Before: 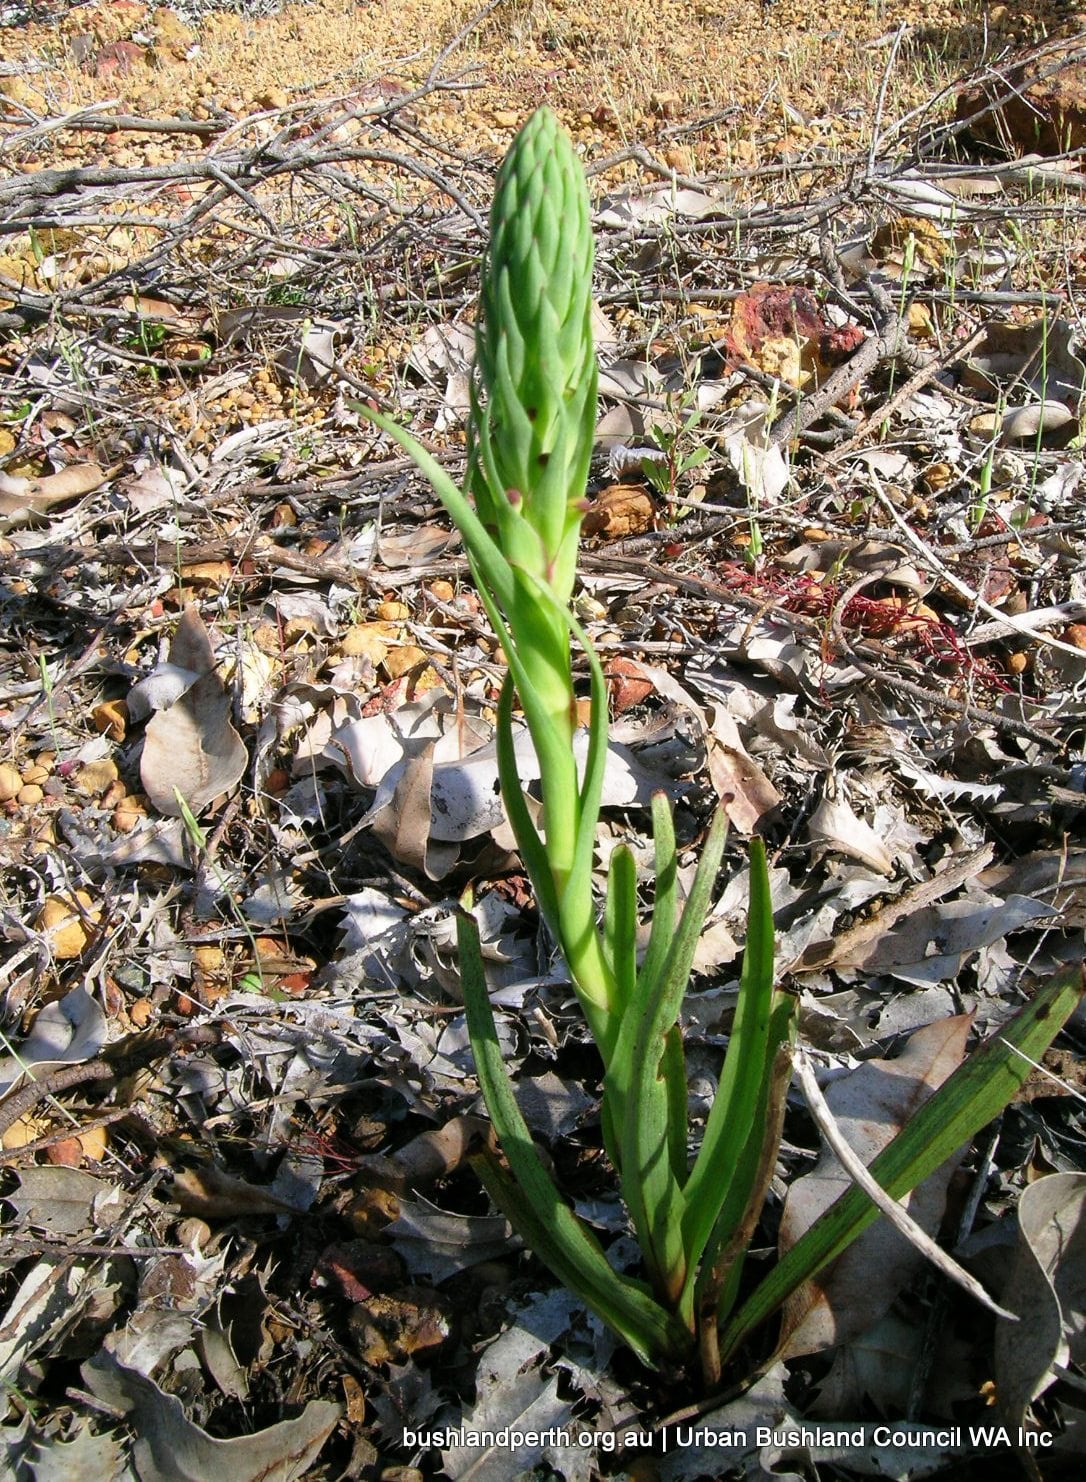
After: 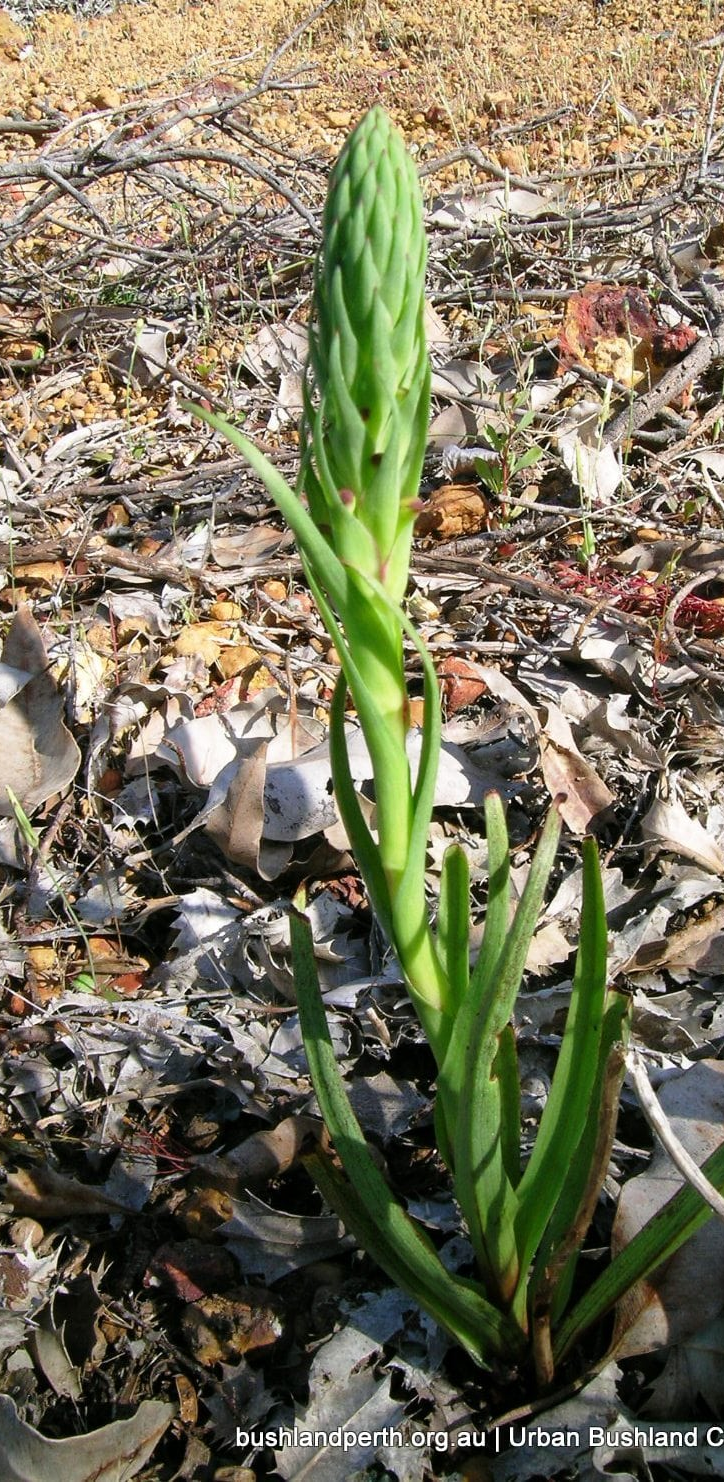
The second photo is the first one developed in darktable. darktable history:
crop: left 15.389%, right 17.856%
